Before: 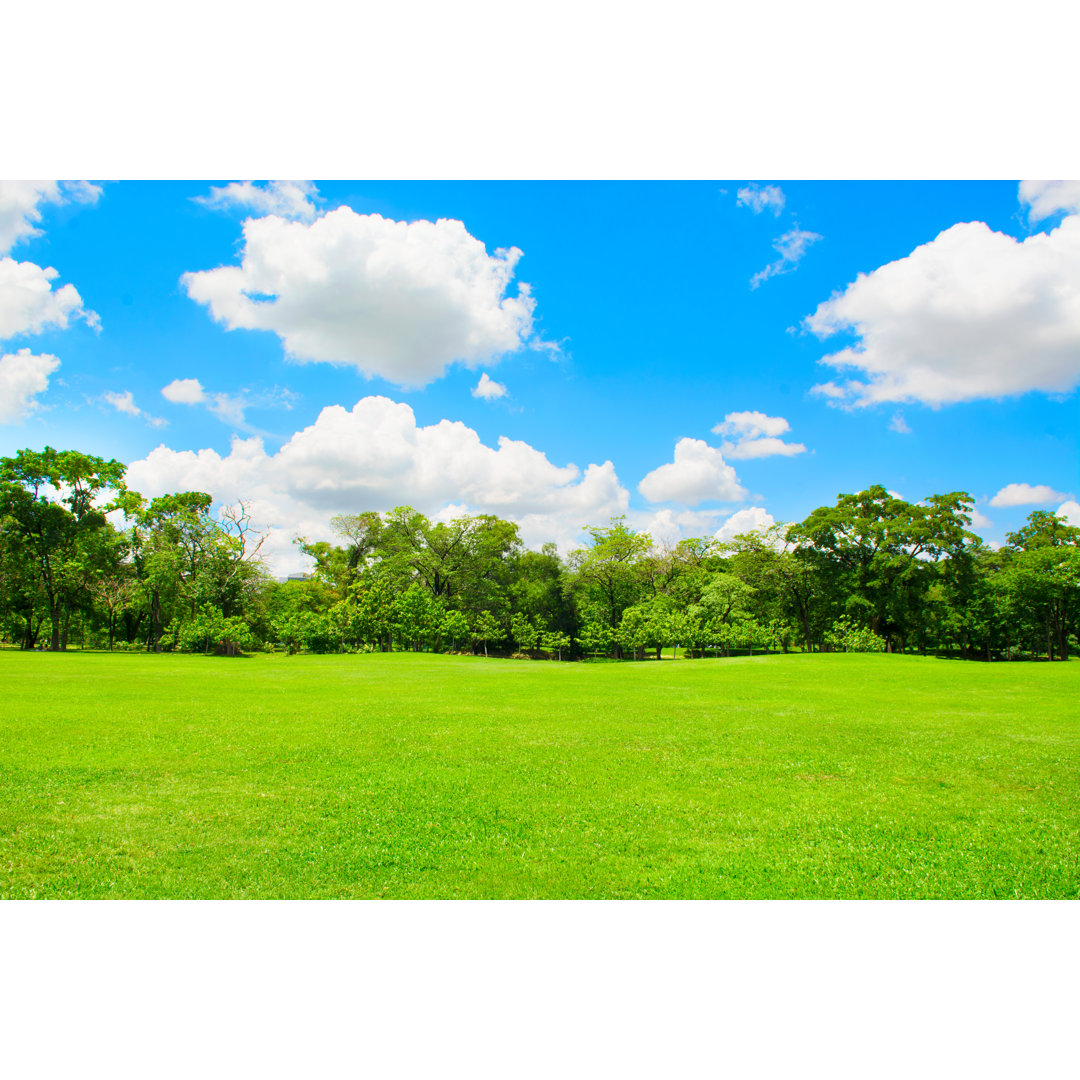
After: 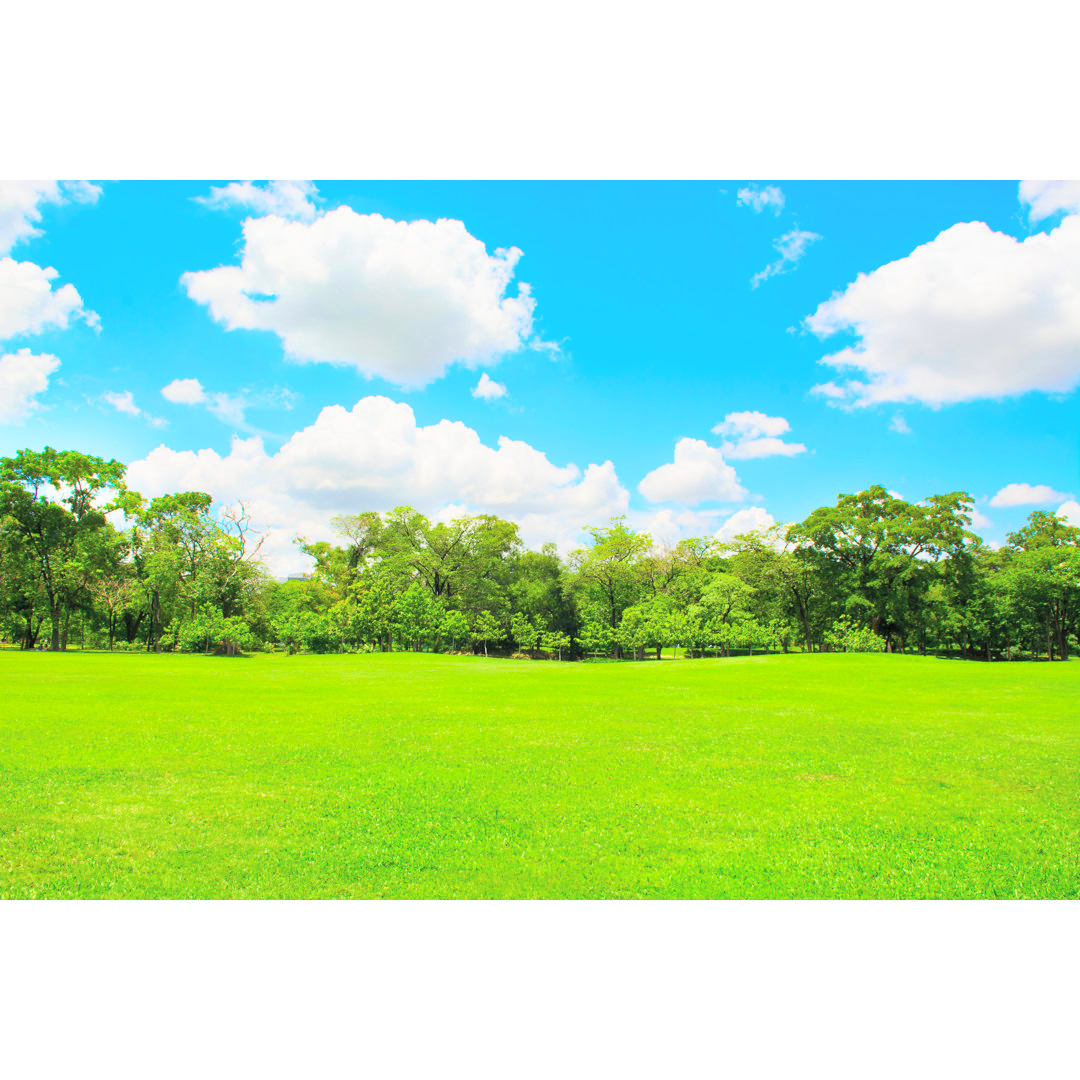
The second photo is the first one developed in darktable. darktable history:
contrast brightness saturation: contrast 0.1, brightness 0.3, saturation 0.14
color balance rgb: linear chroma grading › global chroma 1.5%, linear chroma grading › mid-tones -1%, perceptual saturation grading › global saturation -3%, perceptual saturation grading › shadows -2%
